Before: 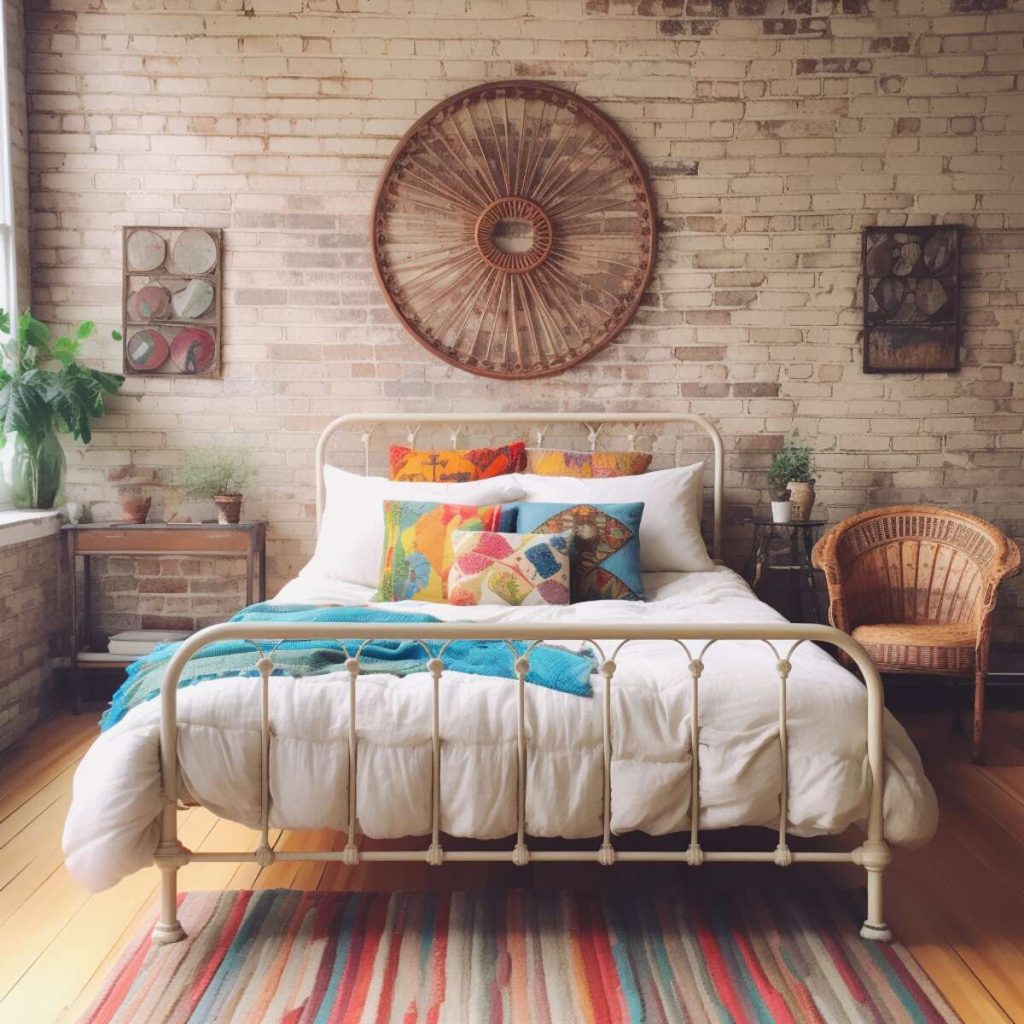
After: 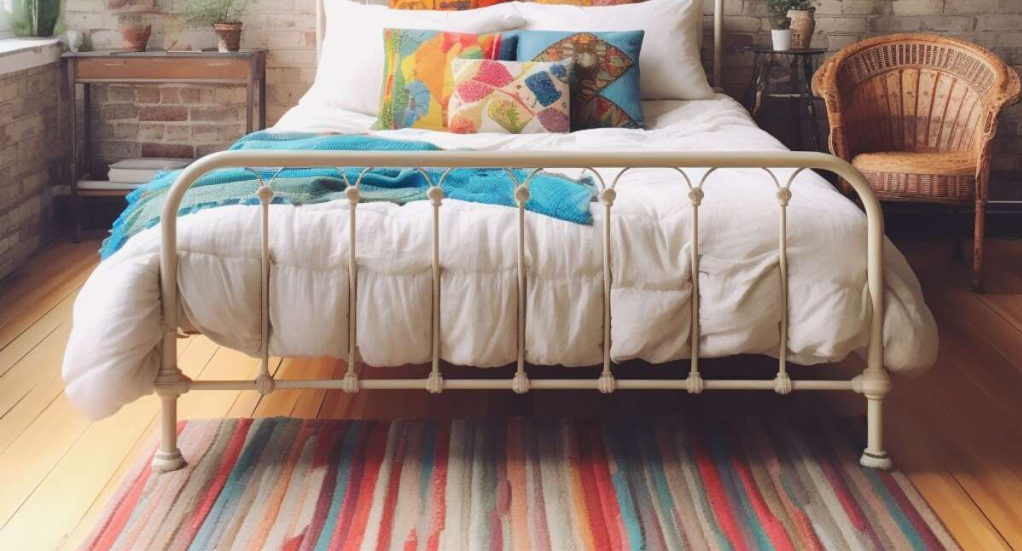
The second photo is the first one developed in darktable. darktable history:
crop and rotate: top 46.158%, right 0.106%
